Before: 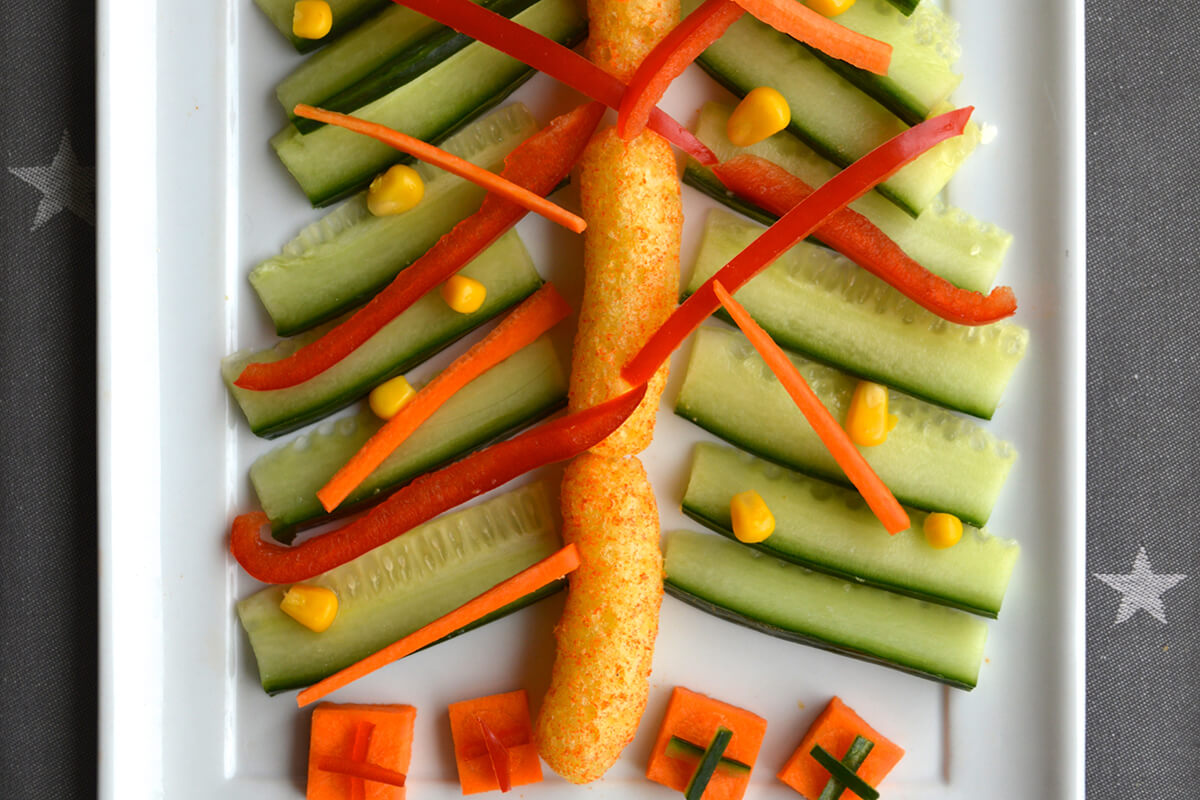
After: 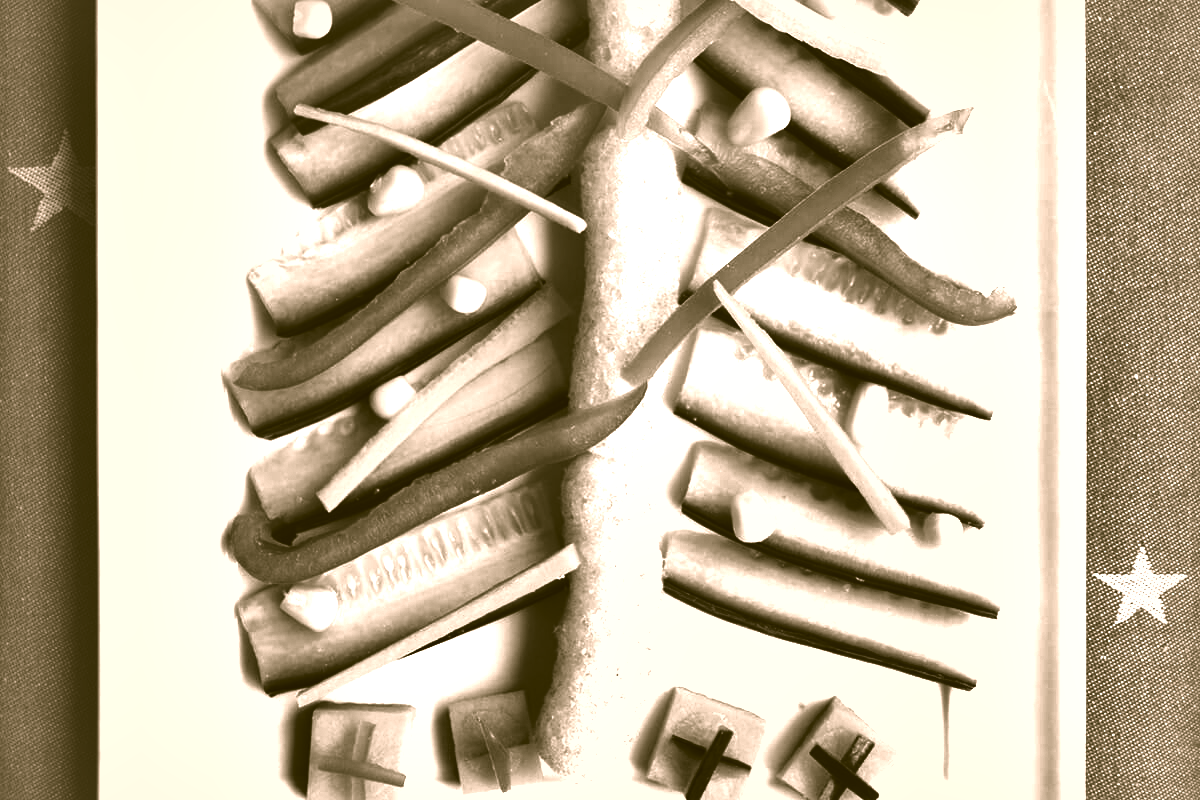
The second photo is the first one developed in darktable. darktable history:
color balance: on, module defaults
white balance: red 0.978, blue 0.999
shadows and highlights: low approximation 0.01, soften with gaussian
color balance rgb: shadows lift › luminance -20%, power › hue 72.24°, highlights gain › luminance 15%, global offset › hue 171.6°, perceptual saturation grading › highlights -15%, perceptual saturation grading › shadows 25%, global vibrance 35%, contrast 10%
color calibration: output gray [0.22, 0.42, 0.37, 0], gray › normalize channels true, illuminant same as pipeline (D50), adaptation XYZ, x 0.346, y 0.359, gamut compression 0
exposure: black level correction -0.023, exposure 1.397 EV, compensate highlight preservation false
color correction: highlights a* 8.98, highlights b* 15.09, shadows a* -0.49, shadows b* 26.52
local contrast: mode bilateral grid, contrast 44, coarseness 69, detail 214%, midtone range 0.2
